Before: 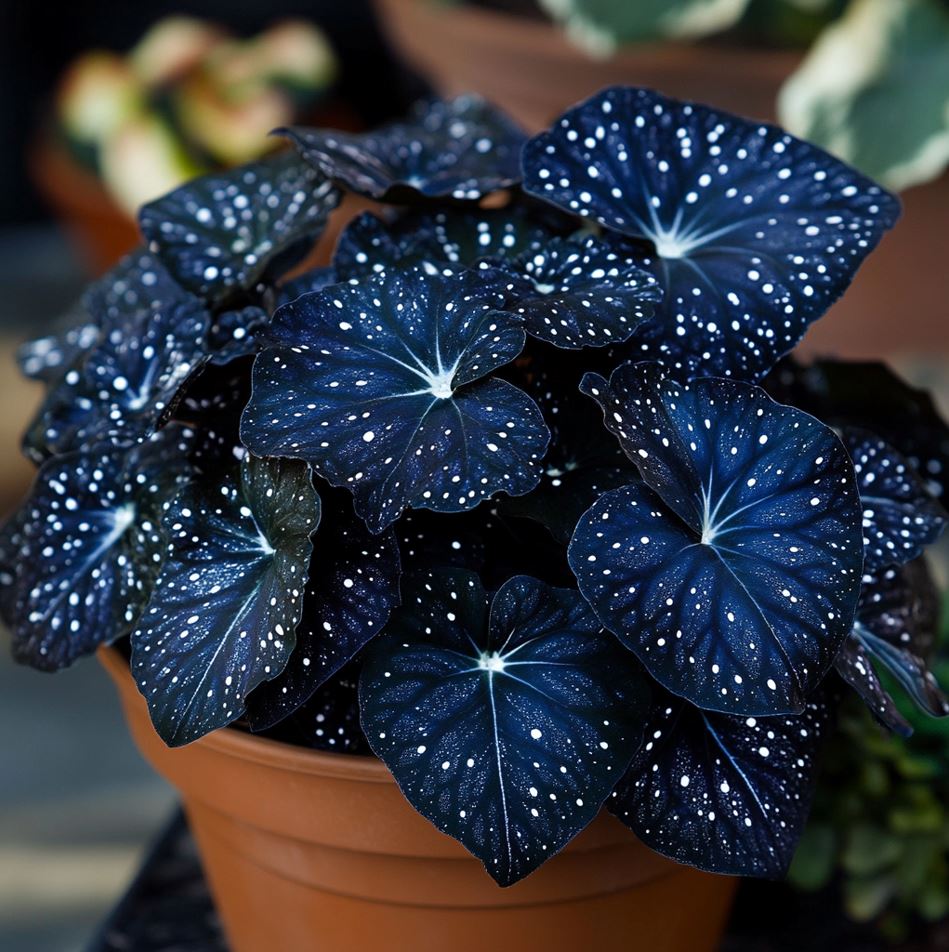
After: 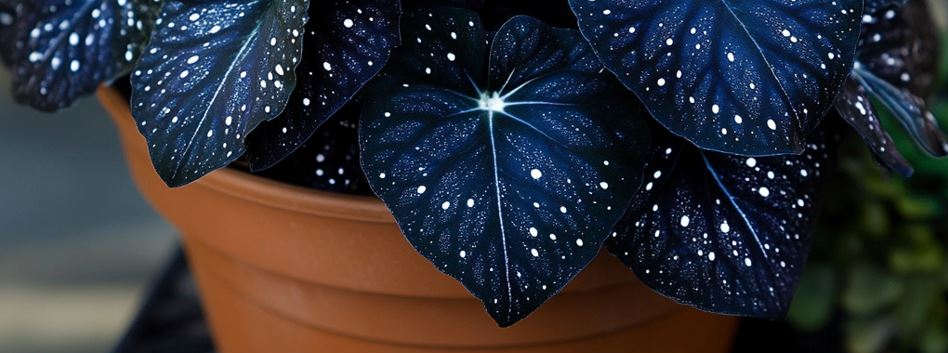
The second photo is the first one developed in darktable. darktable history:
crop and rotate: top 58.833%, bottom 4.053%
